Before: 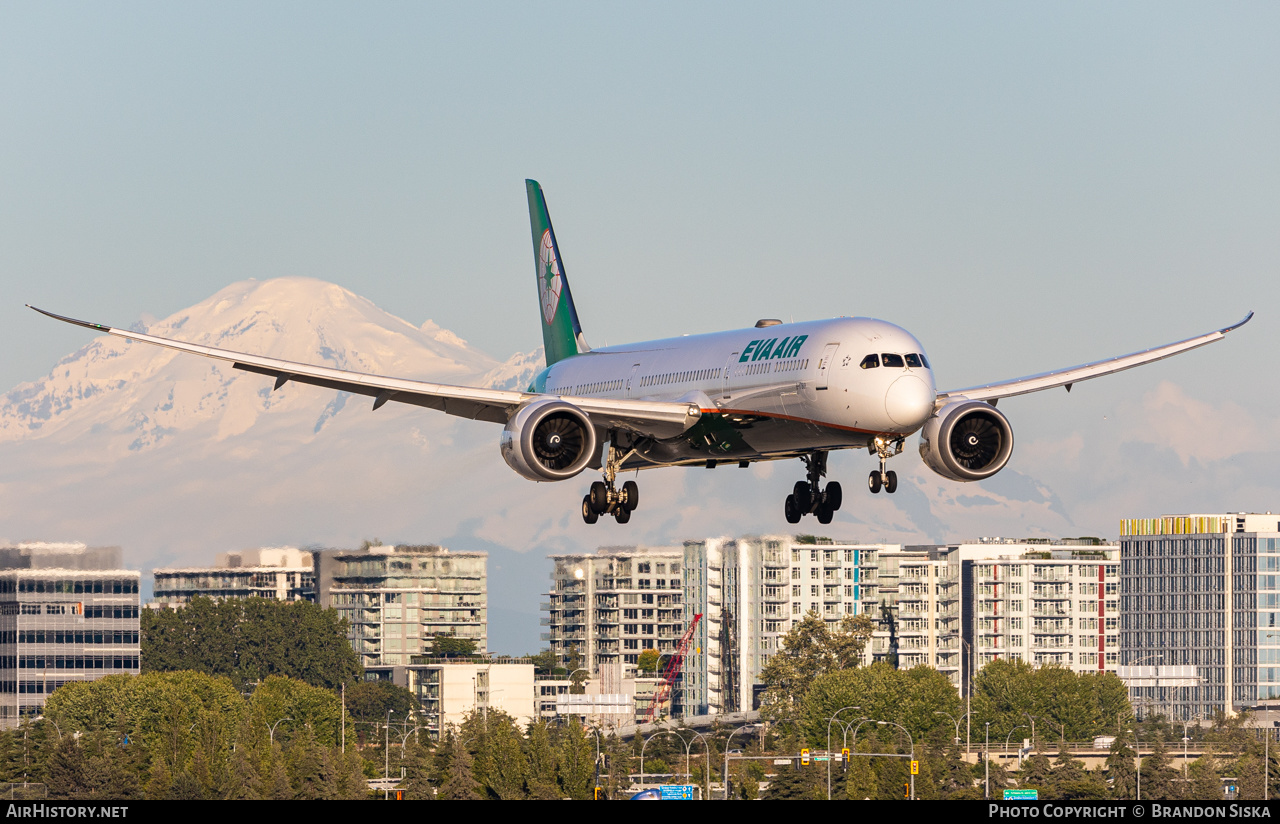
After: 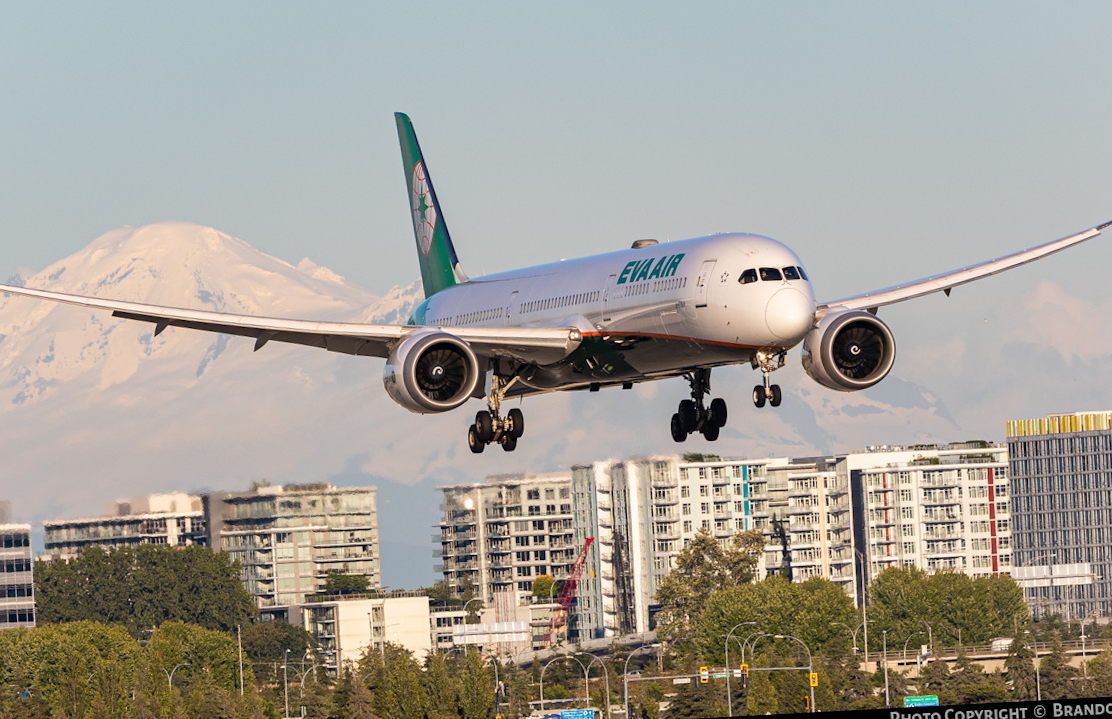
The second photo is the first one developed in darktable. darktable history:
crop and rotate: angle 3.01°, left 6.081%, top 5.677%
